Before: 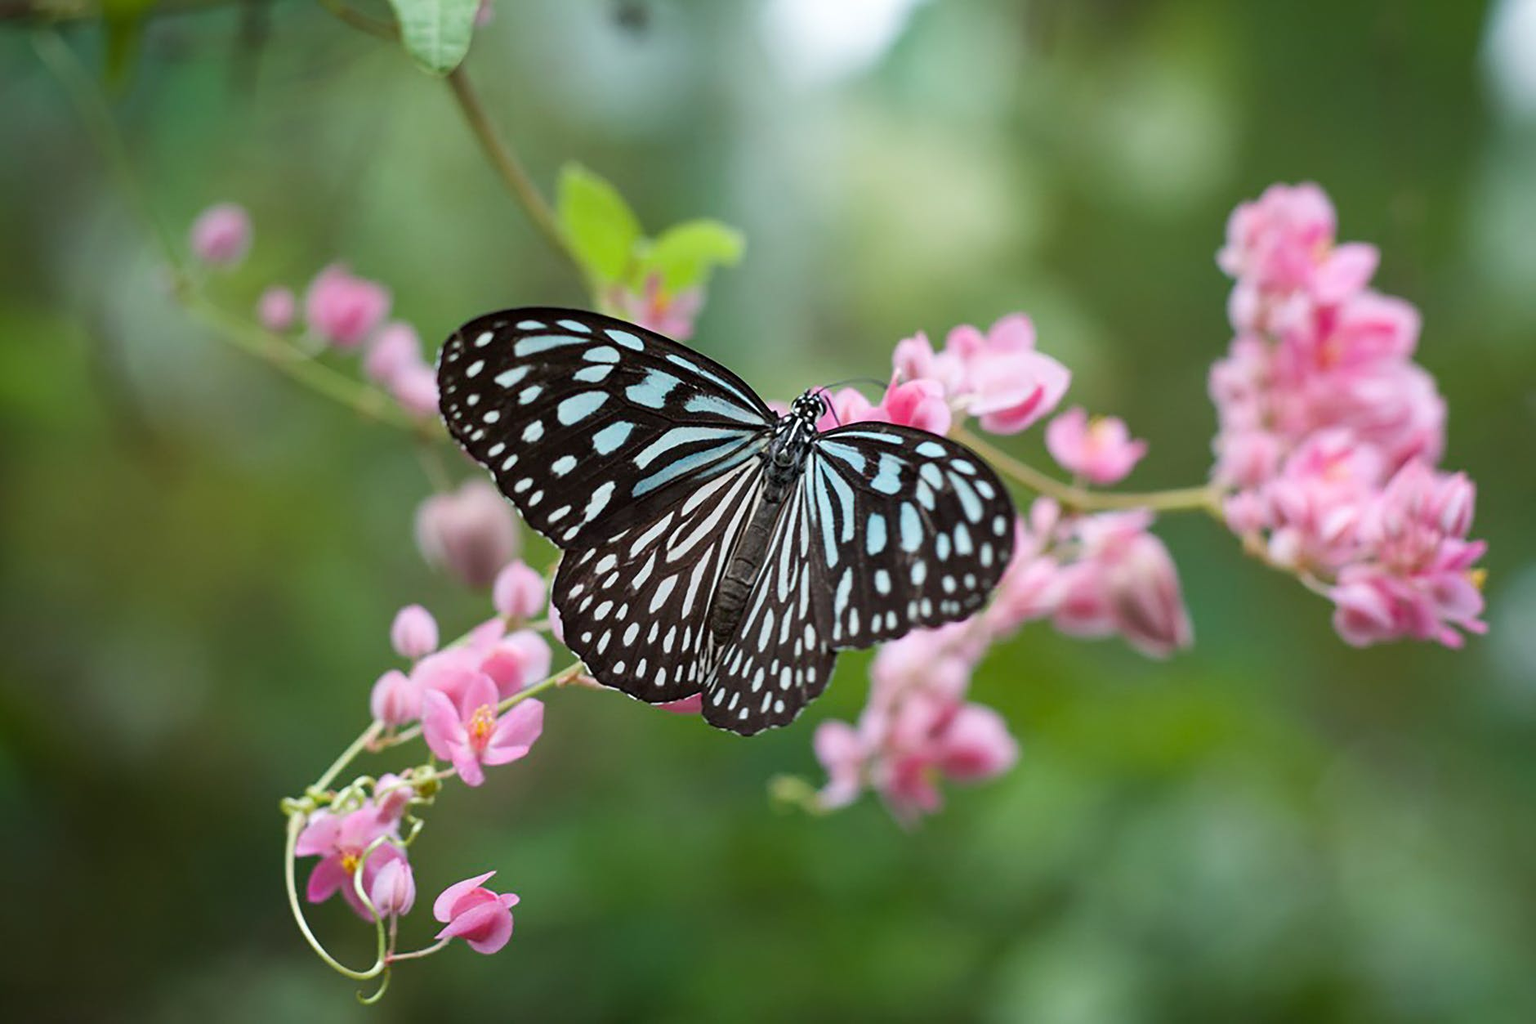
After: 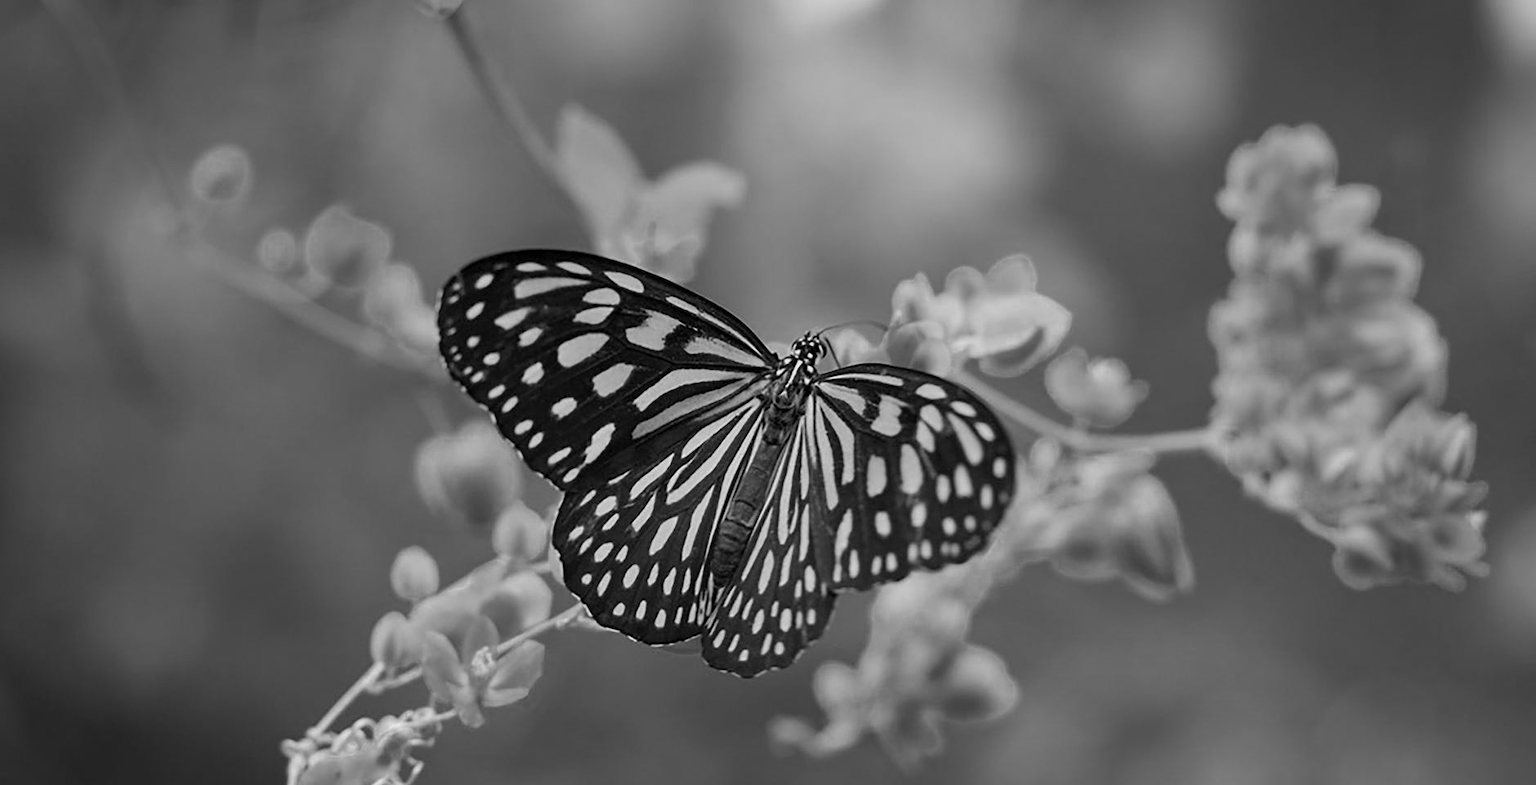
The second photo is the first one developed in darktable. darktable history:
monochrome: a -92.57, b 58.91
color balance rgb: linear chroma grading › global chroma 25%, perceptual saturation grading › global saturation 50%
color zones: curves: ch0 [(0, 0.447) (0.184, 0.543) (0.323, 0.476) (0.429, 0.445) (0.571, 0.443) (0.714, 0.451) (0.857, 0.452) (1, 0.447)]; ch1 [(0, 0.464) (0.176, 0.46) (0.287, 0.177) (0.429, 0.002) (0.571, 0) (0.714, 0) (0.857, 0) (1, 0.464)], mix 20%
crop: top 5.667%, bottom 17.637%
